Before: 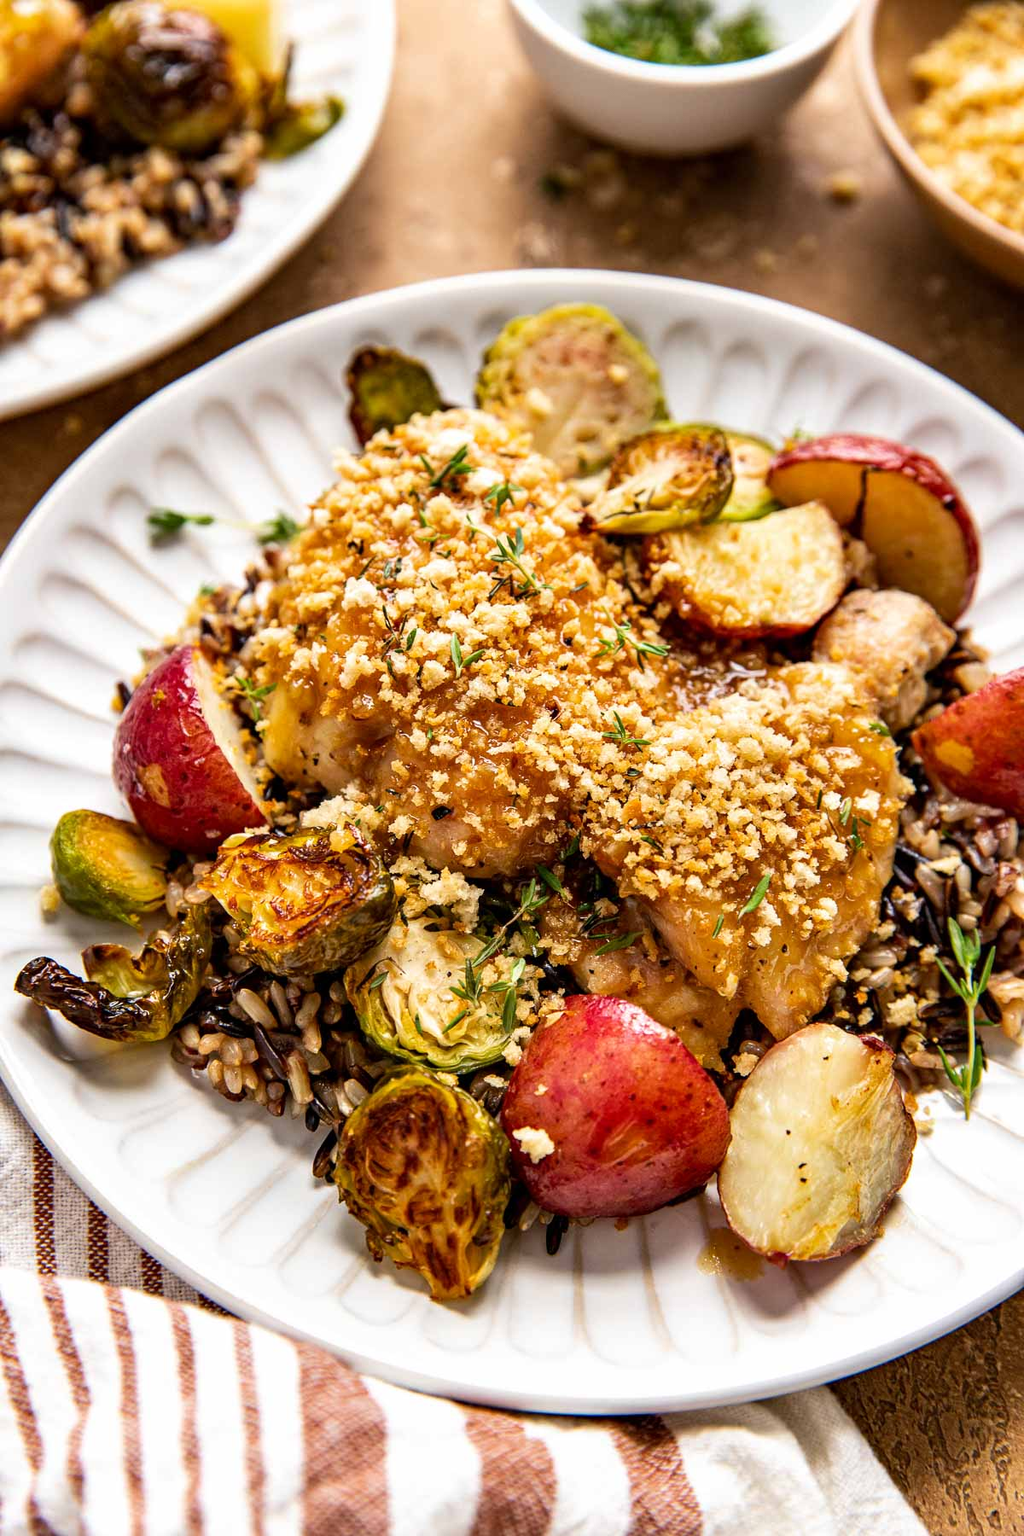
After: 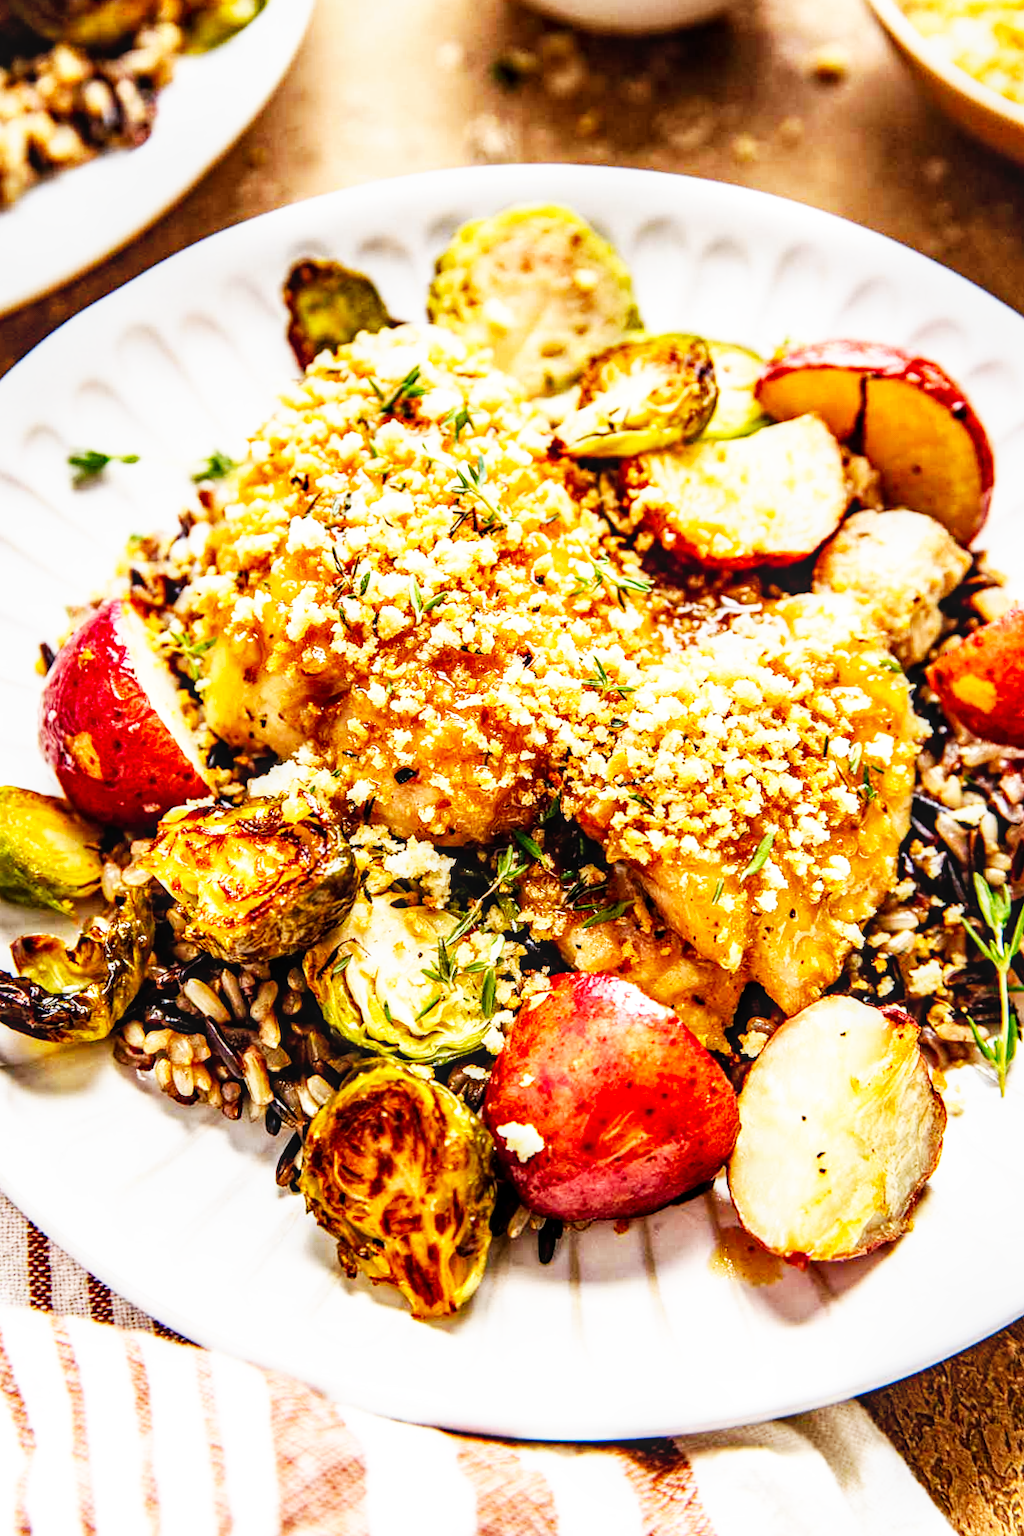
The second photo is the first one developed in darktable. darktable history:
base curve: curves: ch0 [(0, 0) (0.007, 0.004) (0.027, 0.03) (0.046, 0.07) (0.207, 0.54) (0.442, 0.872) (0.673, 0.972) (1, 1)], preserve colors none
local contrast: on, module defaults
crop and rotate: angle 1.96°, left 5.673%, top 5.673%
